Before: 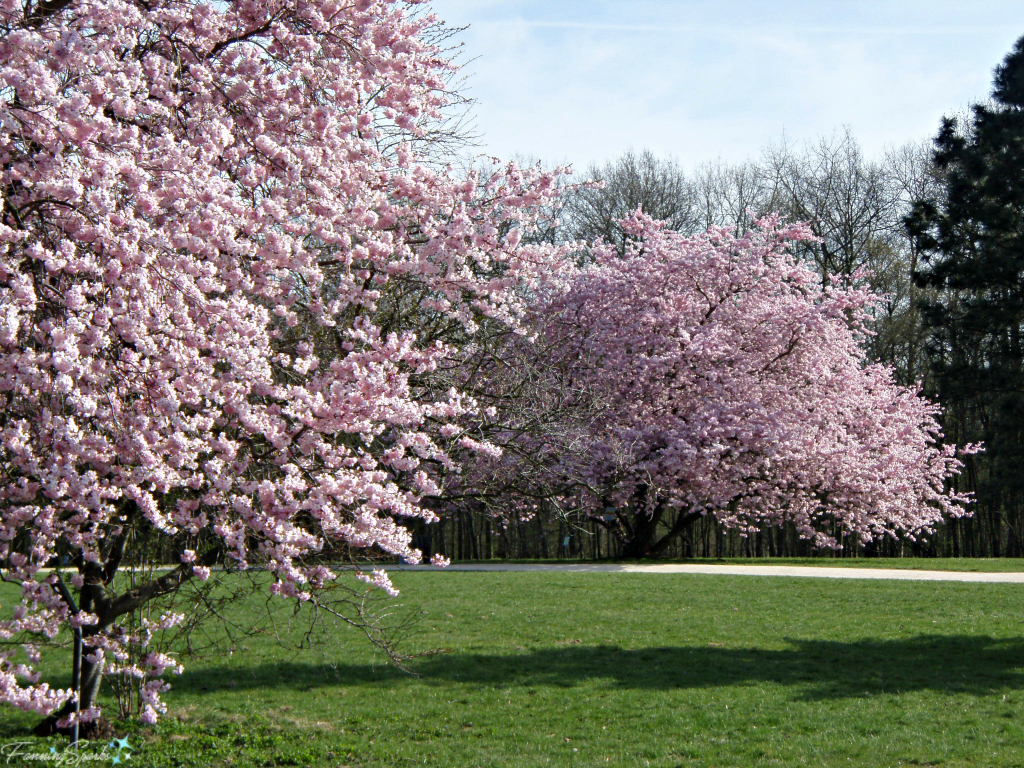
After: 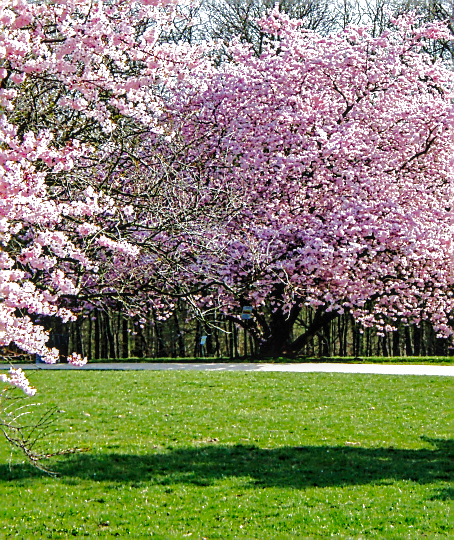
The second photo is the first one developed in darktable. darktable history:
shadows and highlights: shadows 25.88, highlights -71.19
exposure: exposure 0.215 EV, compensate exposure bias true, compensate highlight preservation false
velvia: strength 14.43%
crop: left 35.489%, top 26.238%, right 20.145%, bottom 3.357%
local contrast: on, module defaults
sharpen: radius 1.41, amount 1.248, threshold 0.8
base curve: curves: ch0 [(0, 0.003) (0.001, 0.002) (0.006, 0.004) (0.02, 0.022) (0.048, 0.086) (0.094, 0.234) (0.162, 0.431) (0.258, 0.629) (0.385, 0.8) (0.548, 0.918) (0.751, 0.988) (1, 1)], preserve colors none
tone equalizer: edges refinement/feathering 500, mask exposure compensation -1.57 EV, preserve details no
